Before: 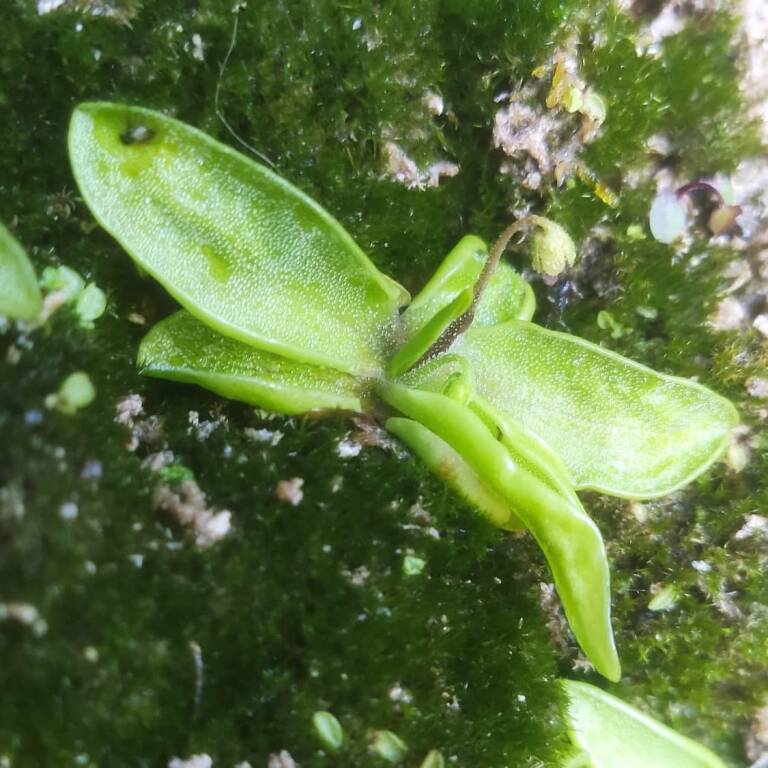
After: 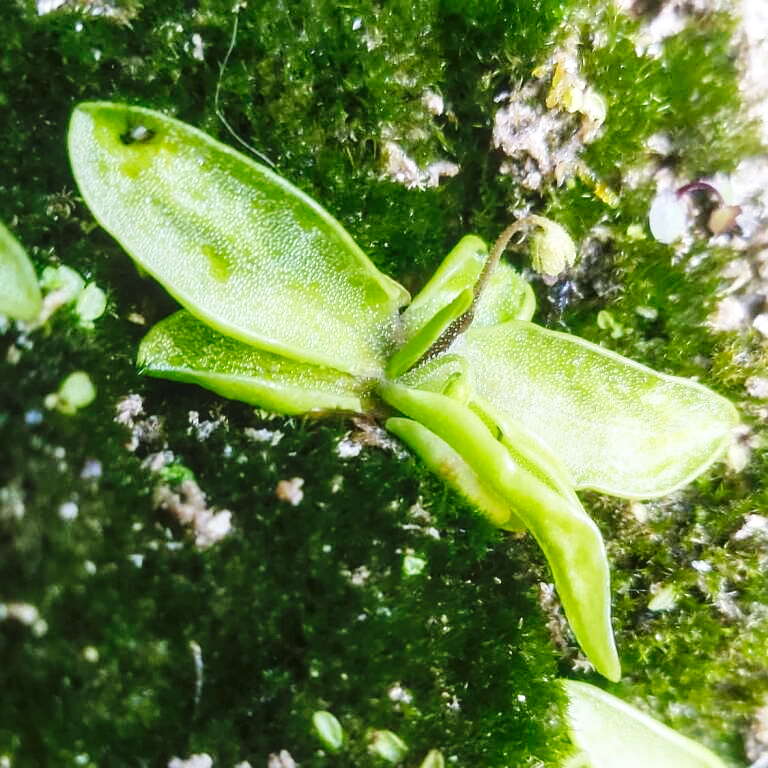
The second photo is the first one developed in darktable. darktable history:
sharpen: amount 0.2
base curve: curves: ch0 [(0, 0) (0.036, 0.025) (0.121, 0.166) (0.206, 0.329) (0.605, 0.79) (1, 1)], preserve colors none
local contrast: highlights 55%, shadows 52%, detail 130%, midtone range 0.452
